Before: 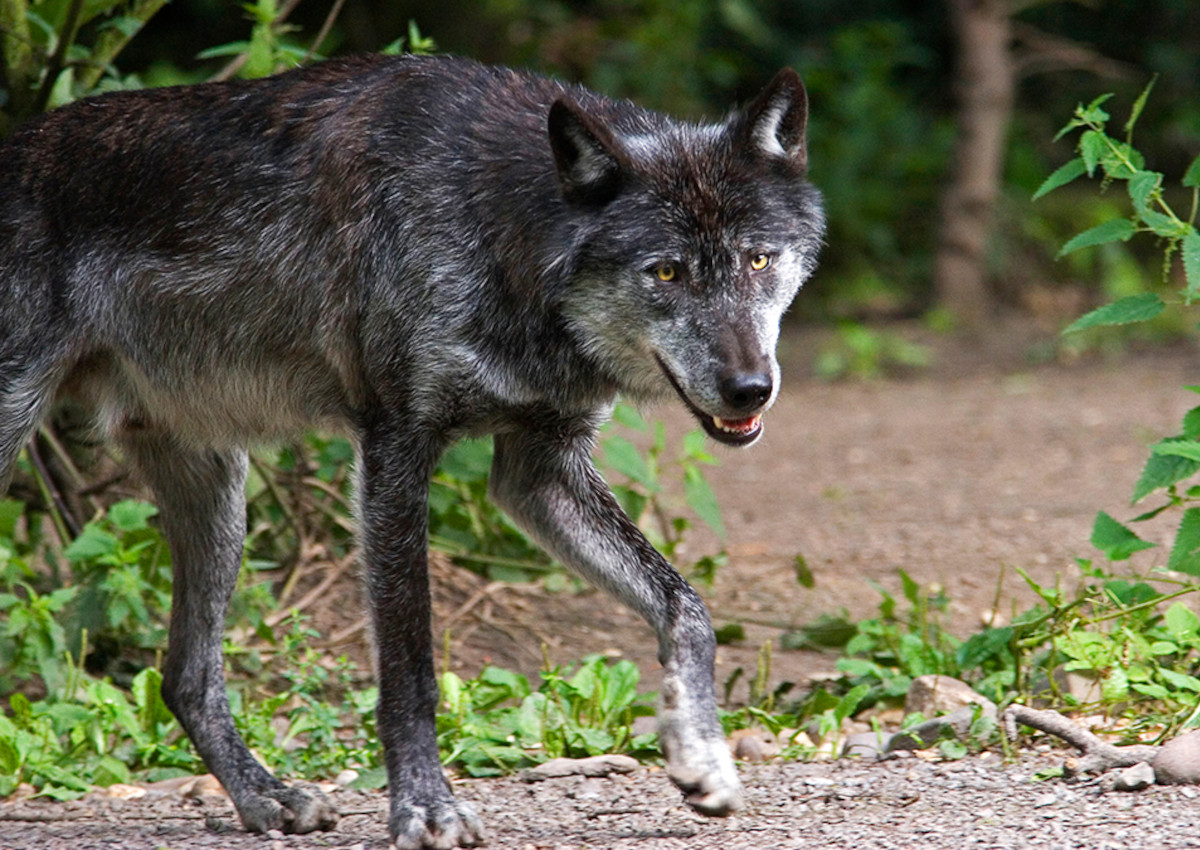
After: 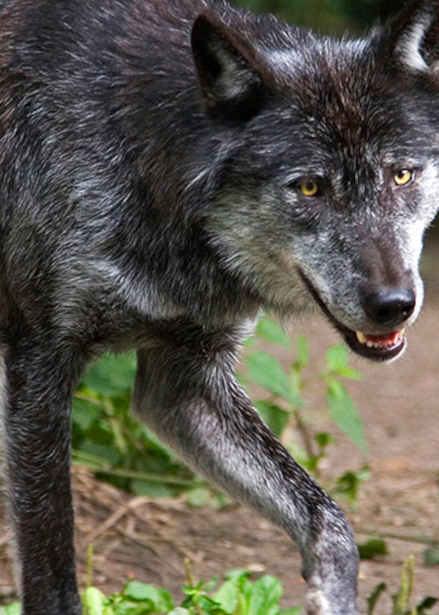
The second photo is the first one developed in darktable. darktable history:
crop and rotate: left 29.789%, top 10.22%, right 33.607%, bottom 17.315%
